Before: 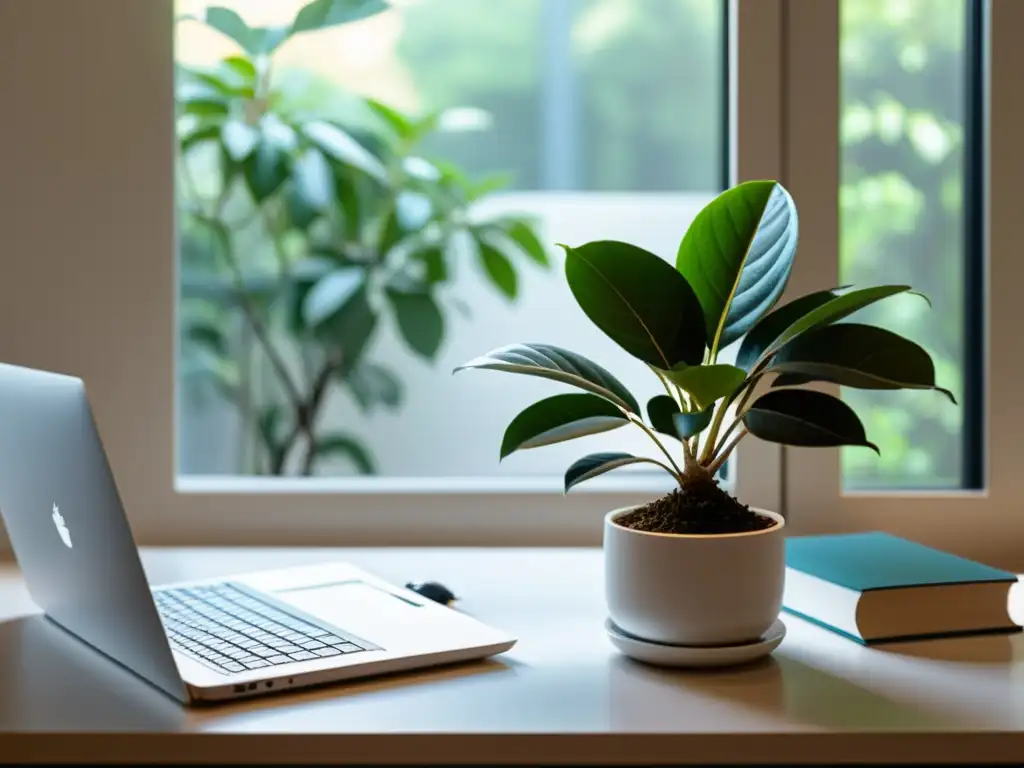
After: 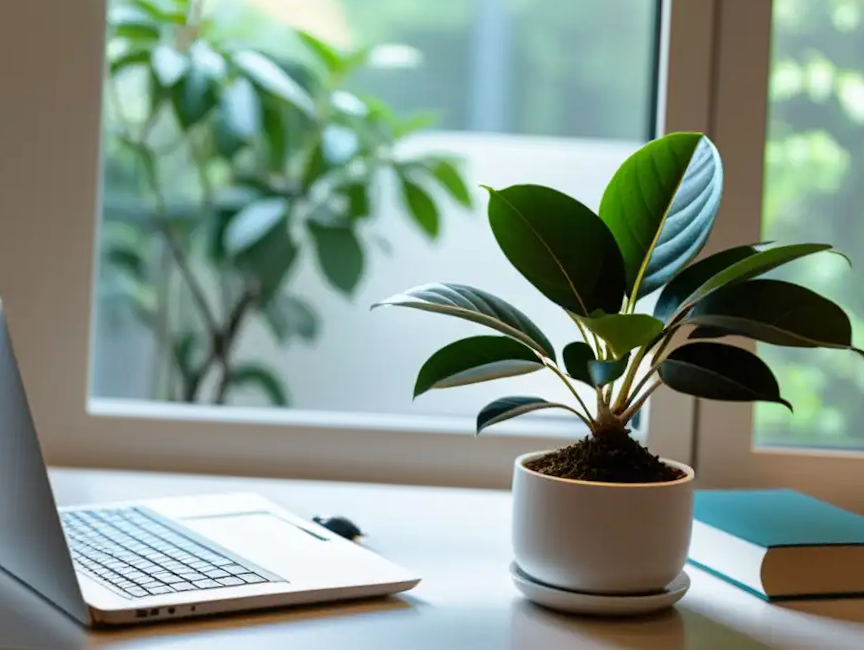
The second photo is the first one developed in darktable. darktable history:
crop and rotate: angle -2.88°, left 5.43%, top 5.214%, right 4.638%, bottom 4.589%
